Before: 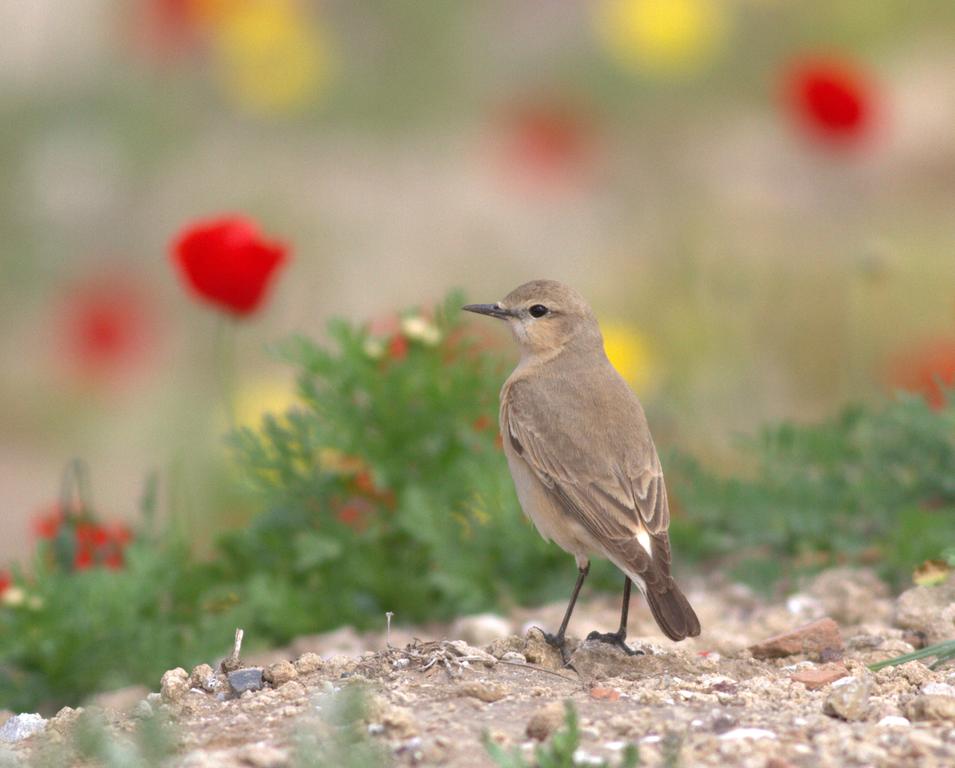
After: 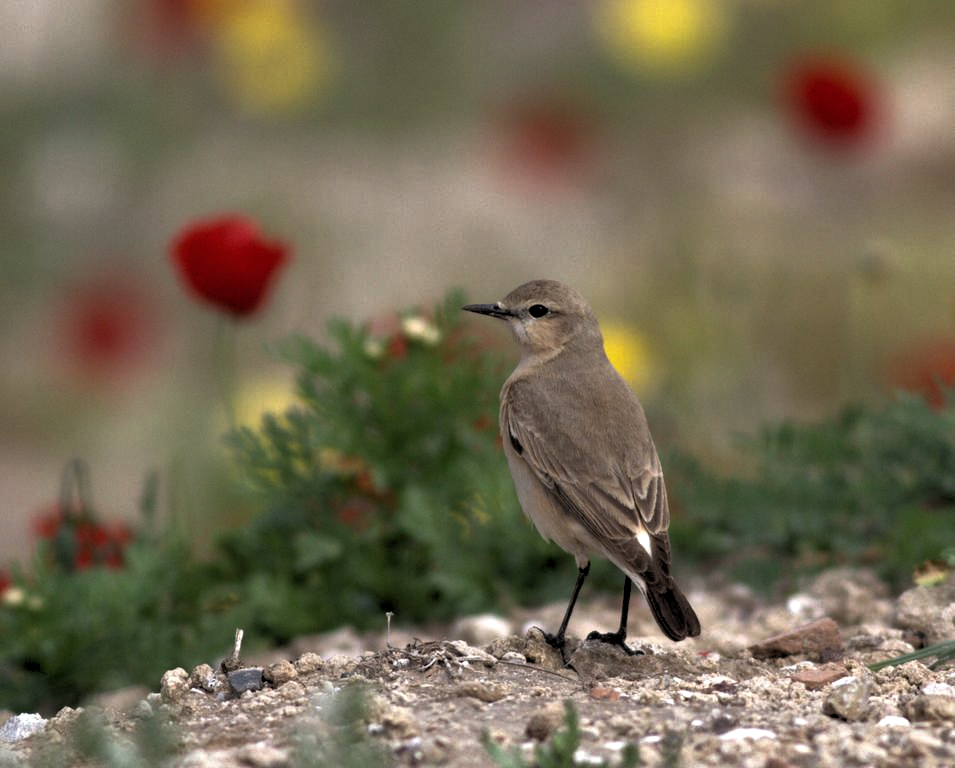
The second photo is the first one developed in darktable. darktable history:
shadows and highlights: radius 100.41, shadows 50.55, highlights -64.36, highlights color adjustment 49.82%, soften with gaussian
rgb levels: levels [[0.034, 0.472, 0.904], [0, 0.5, 1], [0, 0.5, 1]]
rgb curve: curves: ch0 [(0, 0) (0.415, 0.237) (1, 1)]
